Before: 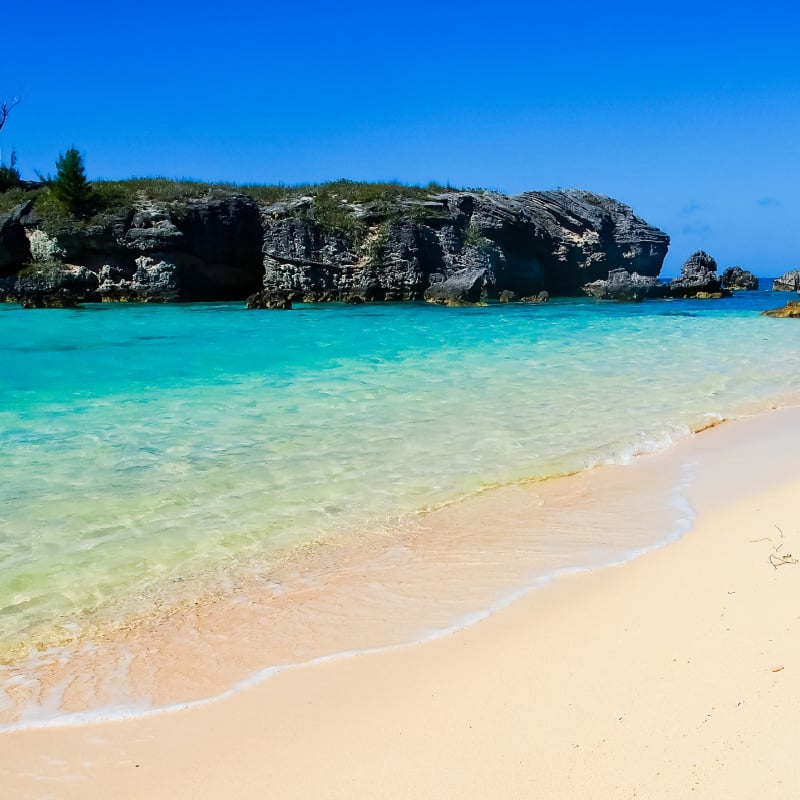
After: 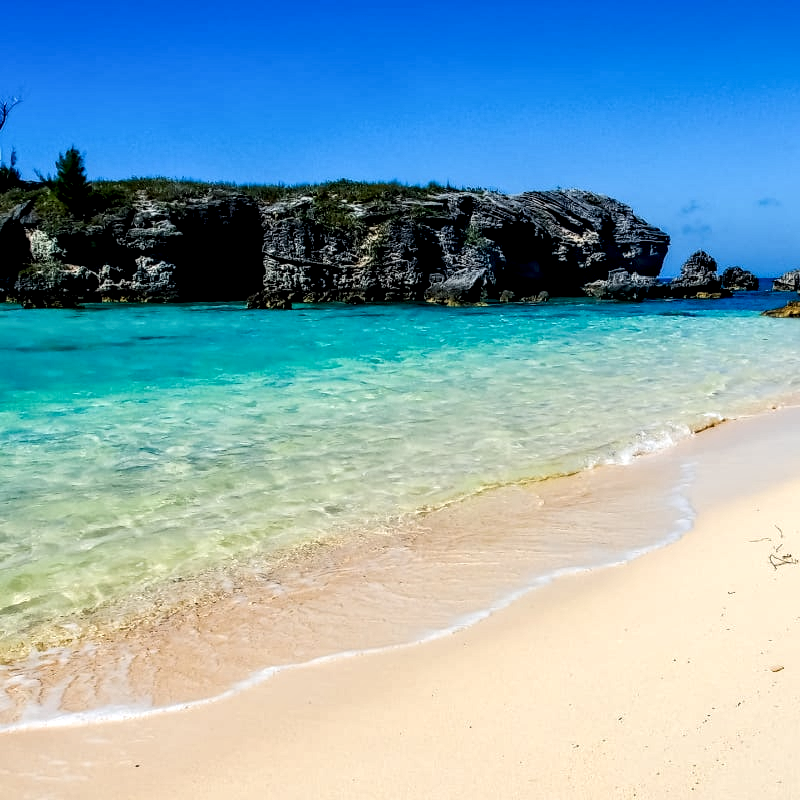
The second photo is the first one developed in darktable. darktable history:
local contrast: highlights 21%, detail 196%
